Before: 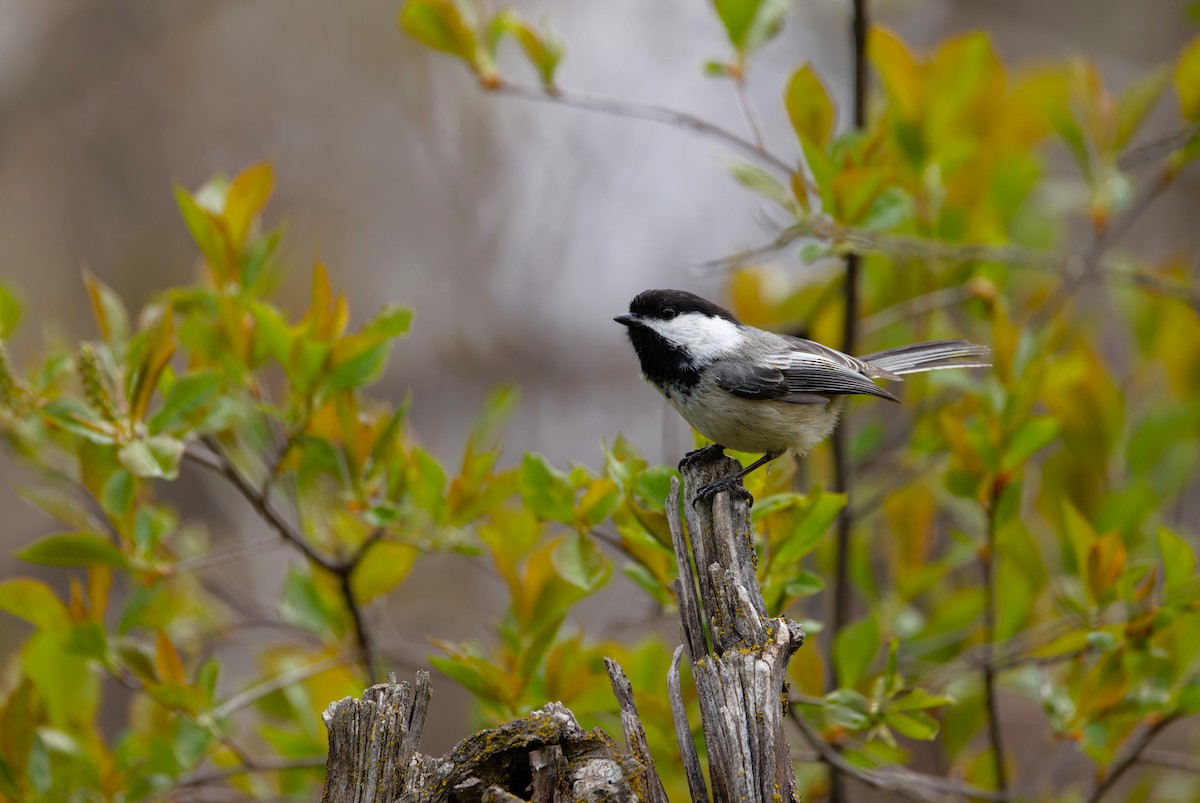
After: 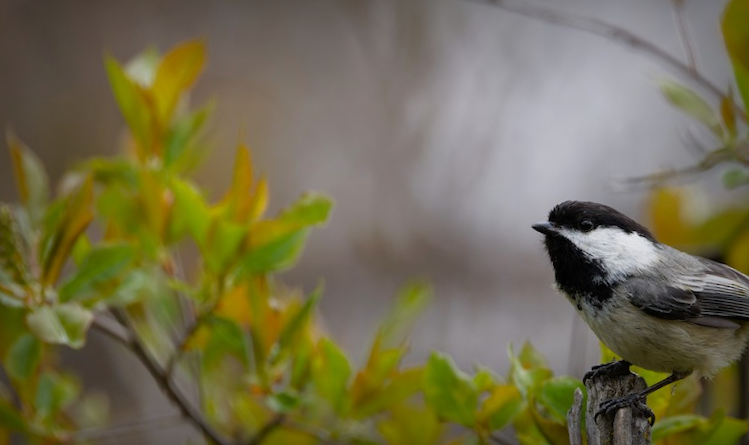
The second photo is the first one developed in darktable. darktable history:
crop and rotate: angle -4.99°, left 2.122%, top 6.945%, right 27.566%, bottom 30.519%
vignetting: fall-off start 53.2%, brightness -0.594, saturation 0, automatic ratio true, width/height ratio 1.313, shape 0.22, unbound false
